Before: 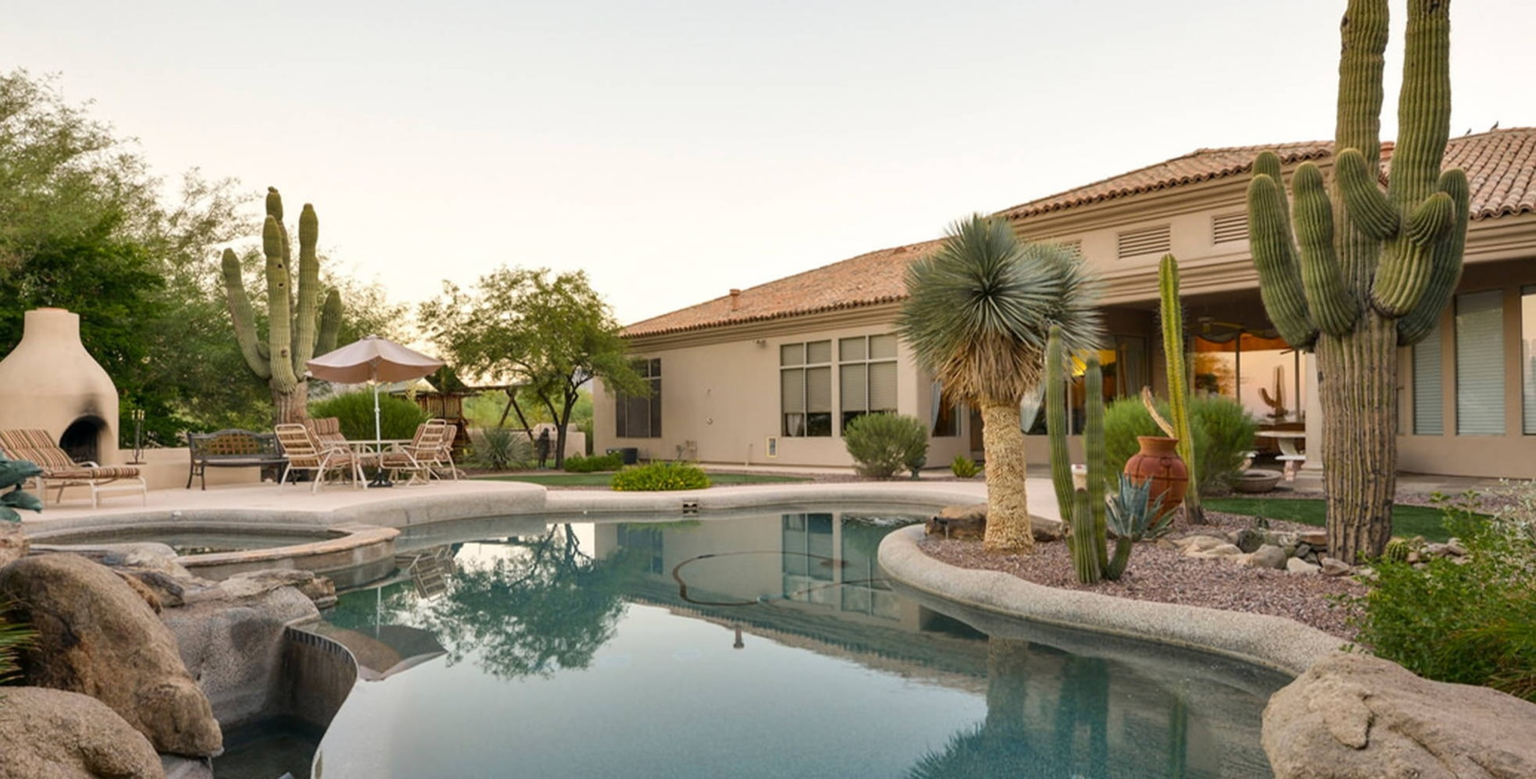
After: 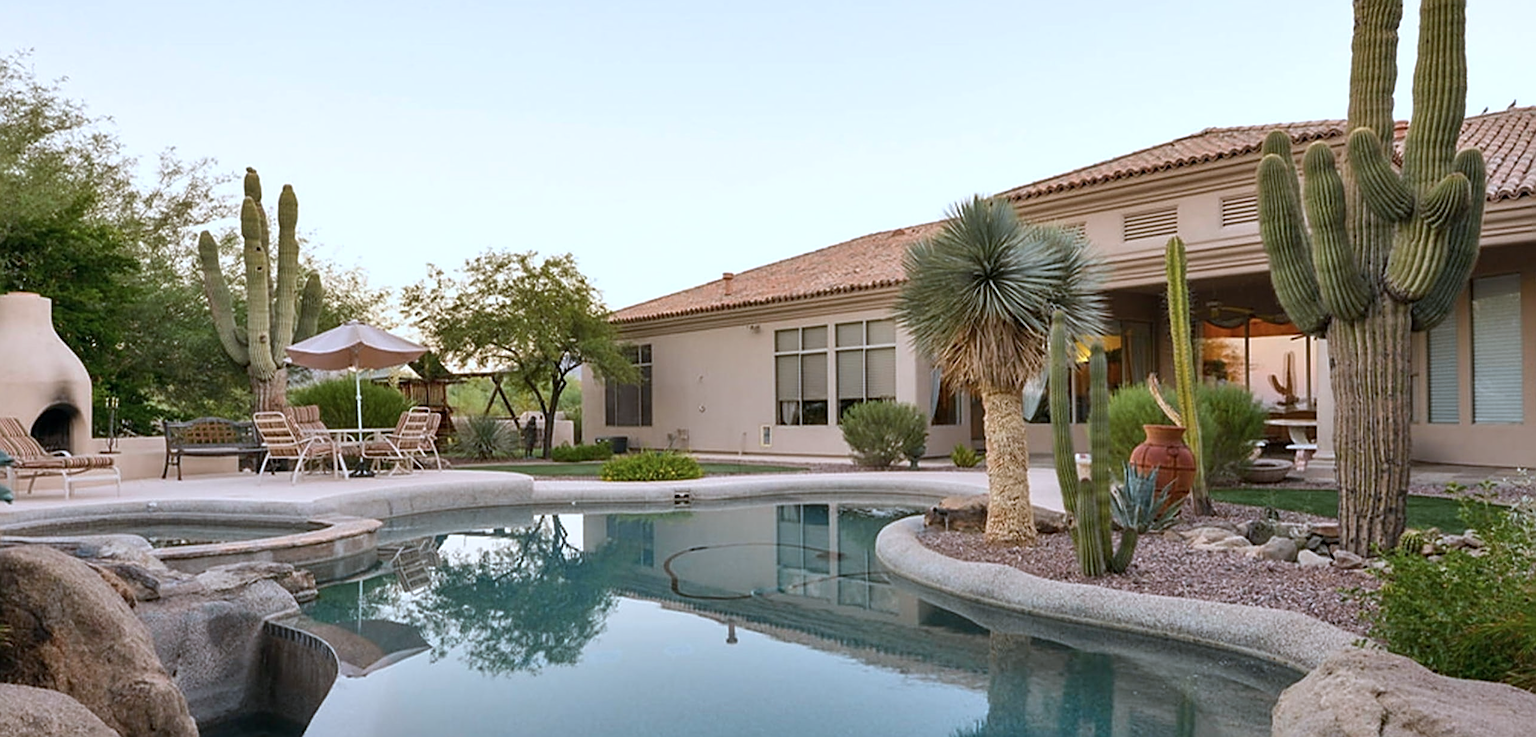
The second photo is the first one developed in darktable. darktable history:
crop: left 1.964%, top 3.251%, right 1.122%, bottom 4.933%
color correction: highlights a* -2.24, highlights b* -18.1
sharpen: radius 2.584, amount 0.688
